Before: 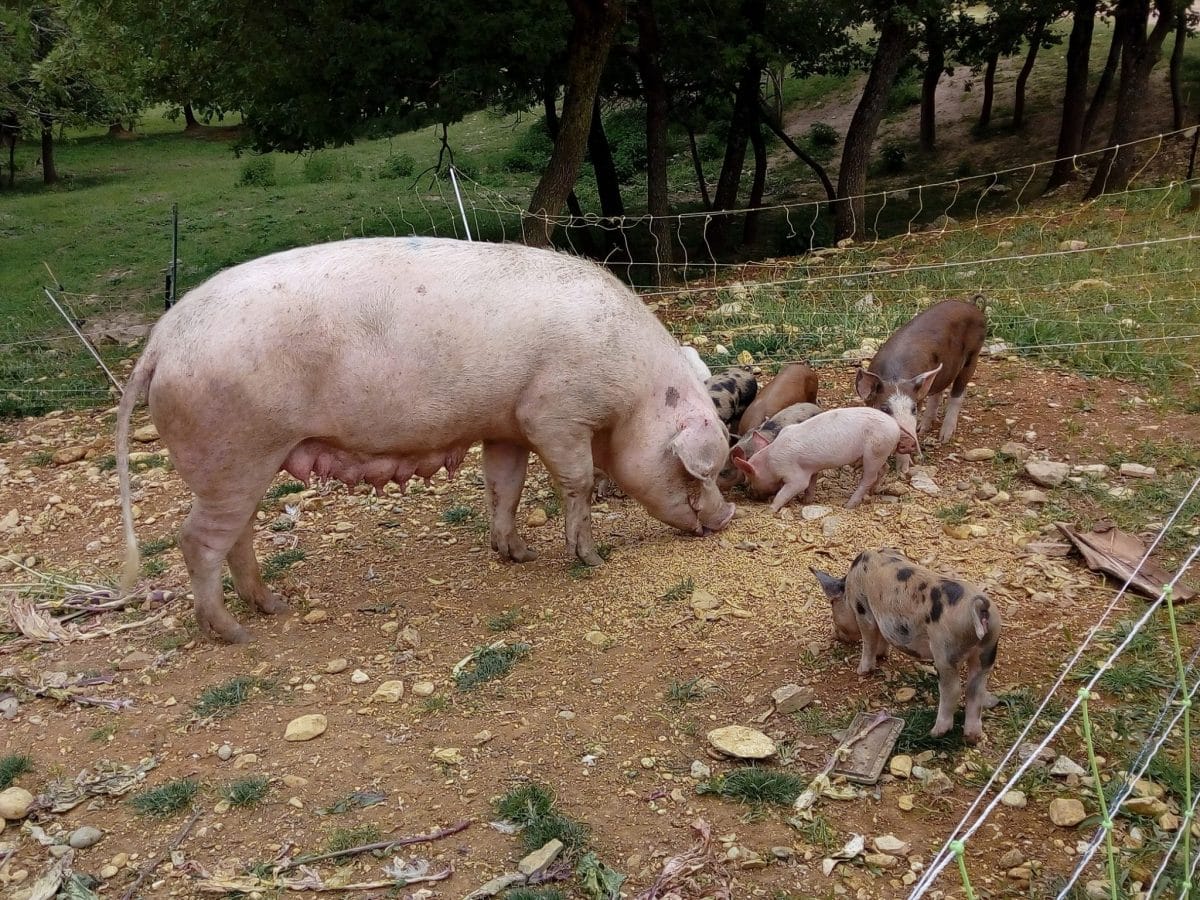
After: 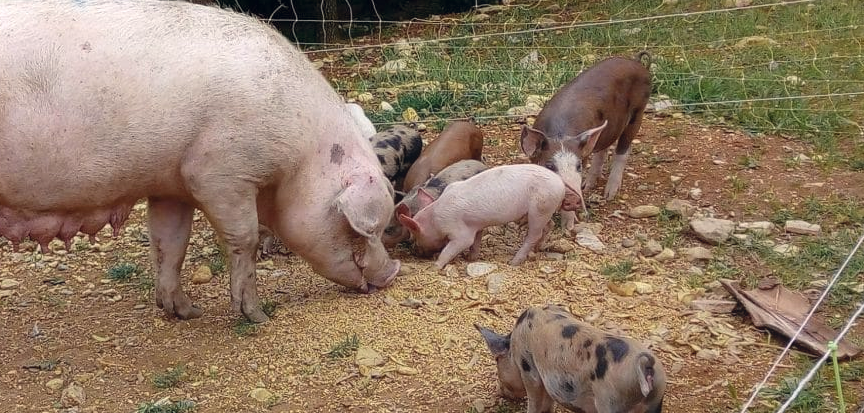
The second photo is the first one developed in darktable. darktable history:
exposure: exposure 0.207 EV, compensate highlight preservation false
crop and rotate: left 27.938%, top 27.046%, bottom 27.046%
color correction: highlights a* 0.207, highlights b* 2.7, shadows a* -0.874, shadows b* -4.78
contrast equalizer: y [[0.5, 0.488, 0.462, 0.461, 0.491, 0.5], [0.5 ×6], [0.5 ×6], [0 ×6], [0 ×6]]
